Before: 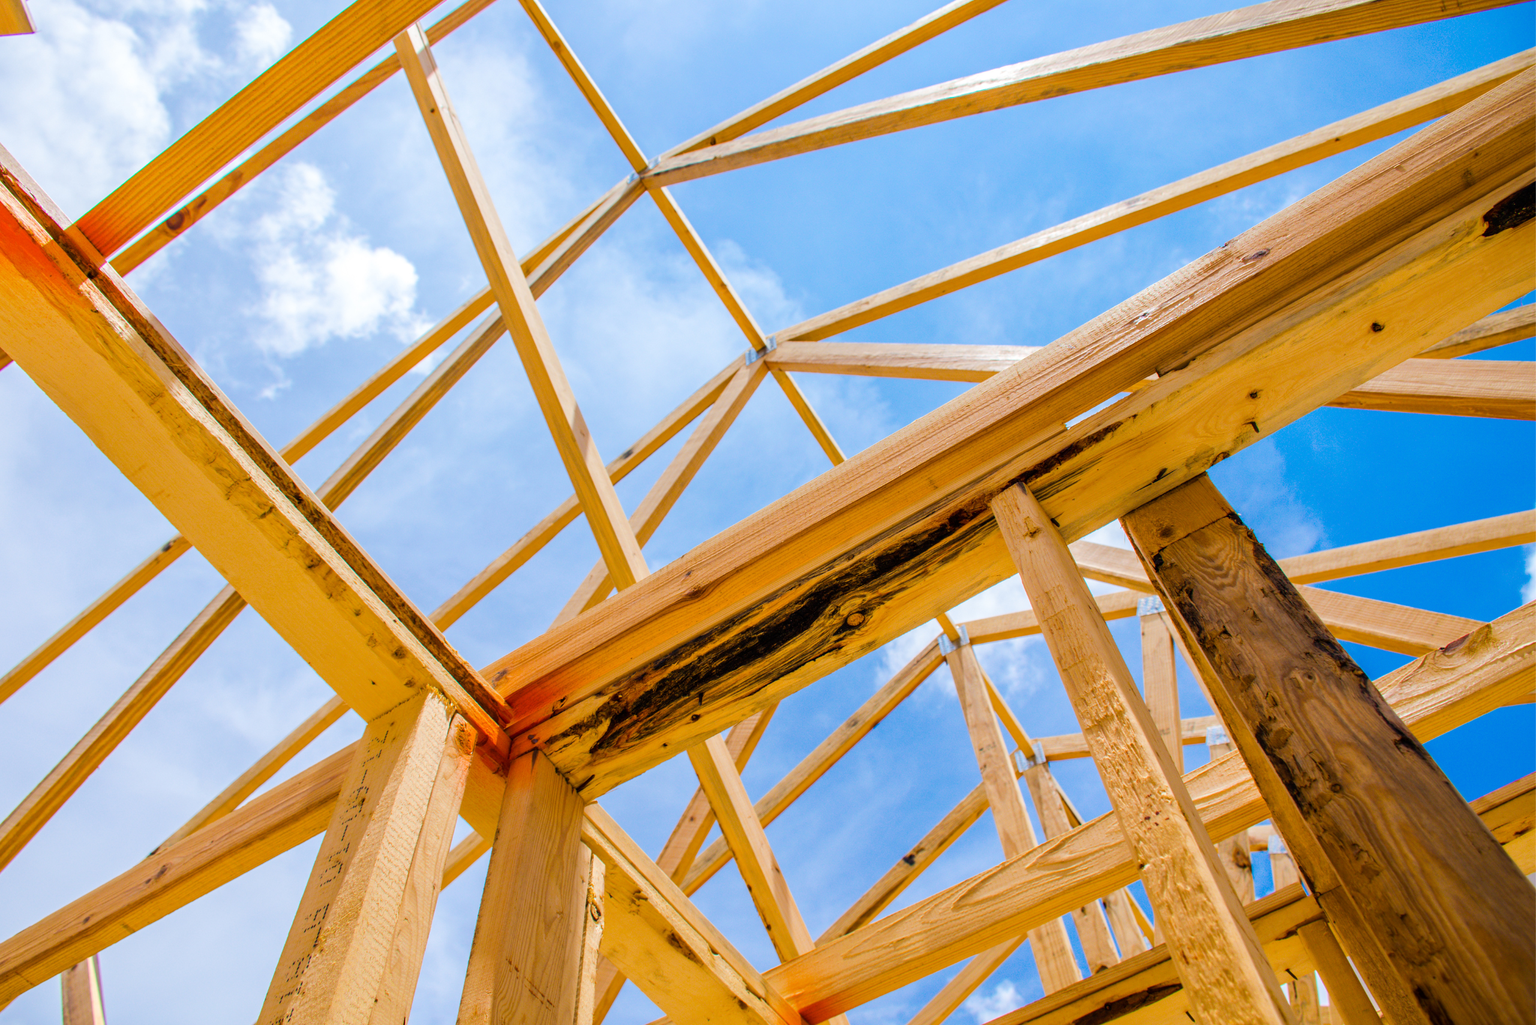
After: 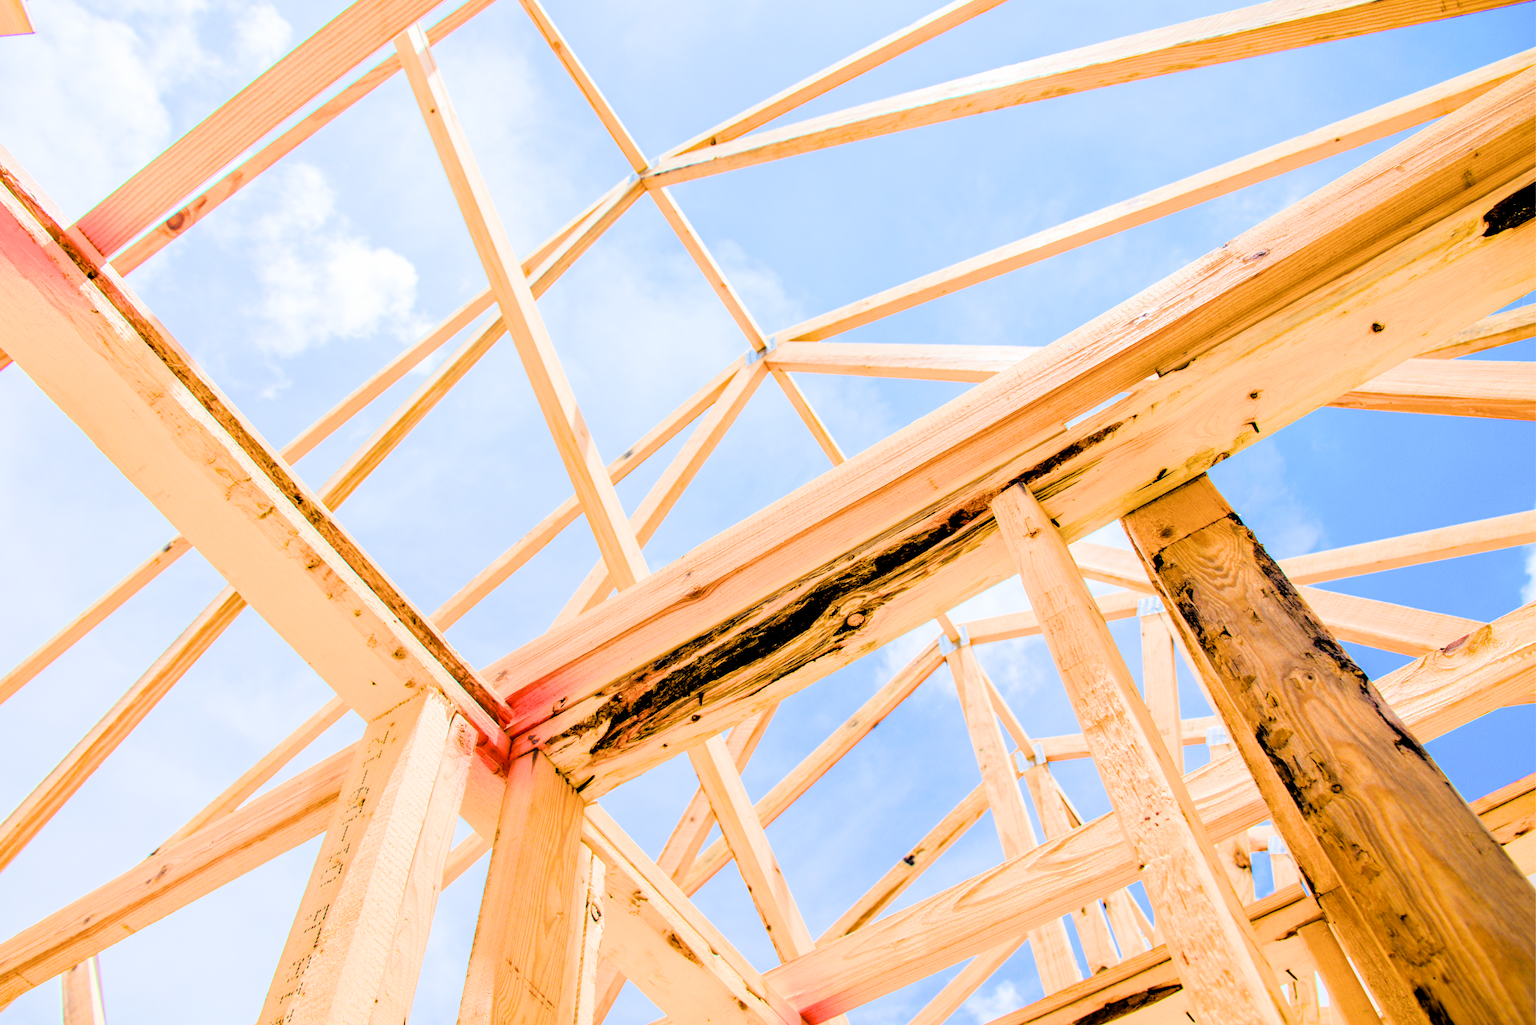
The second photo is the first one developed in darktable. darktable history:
filmic rgb: black relative exposure -2.86 EV, white relative exposure 4.56 EV, hardness 1.76, contrast 1.244
exposure: black level correction 0.001, exposure 1.867 EV, compensate highlight preservation false
